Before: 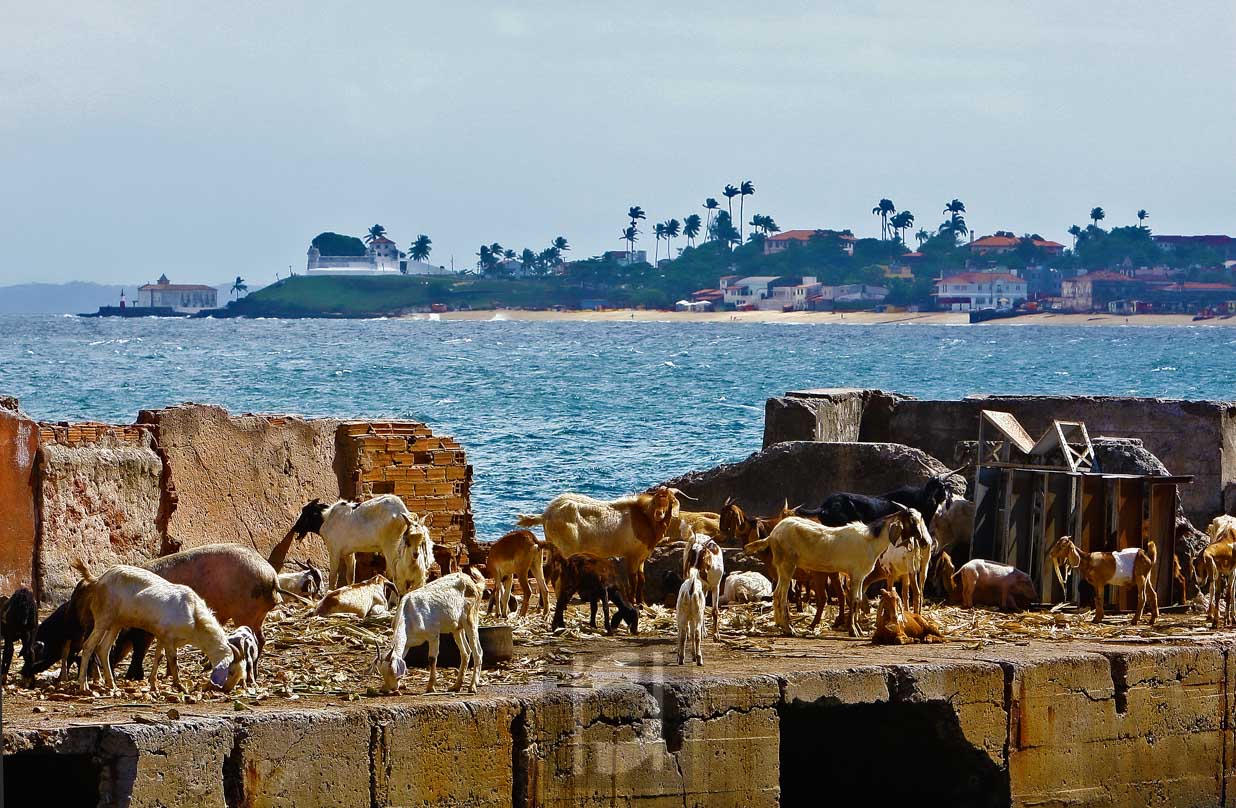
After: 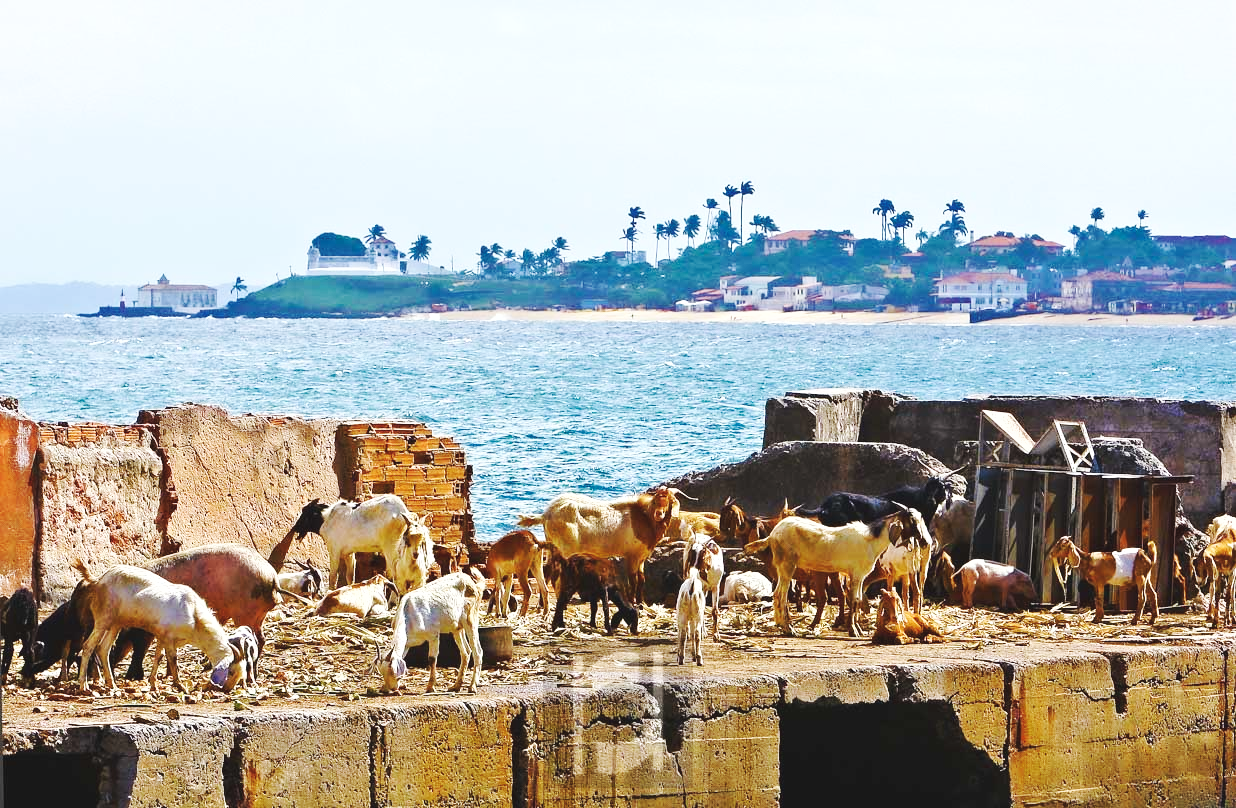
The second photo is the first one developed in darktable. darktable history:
base curve: curves: ch0 [(0, 0.007) (0.028, 0.063) (0.121, 0.311) (0.46, 0.743) (0.859, 0.957) (1, 1)], preserve colors none
shadows and highlights: shadows -13.37, white point adjustment 4.05, highlights 28.8
